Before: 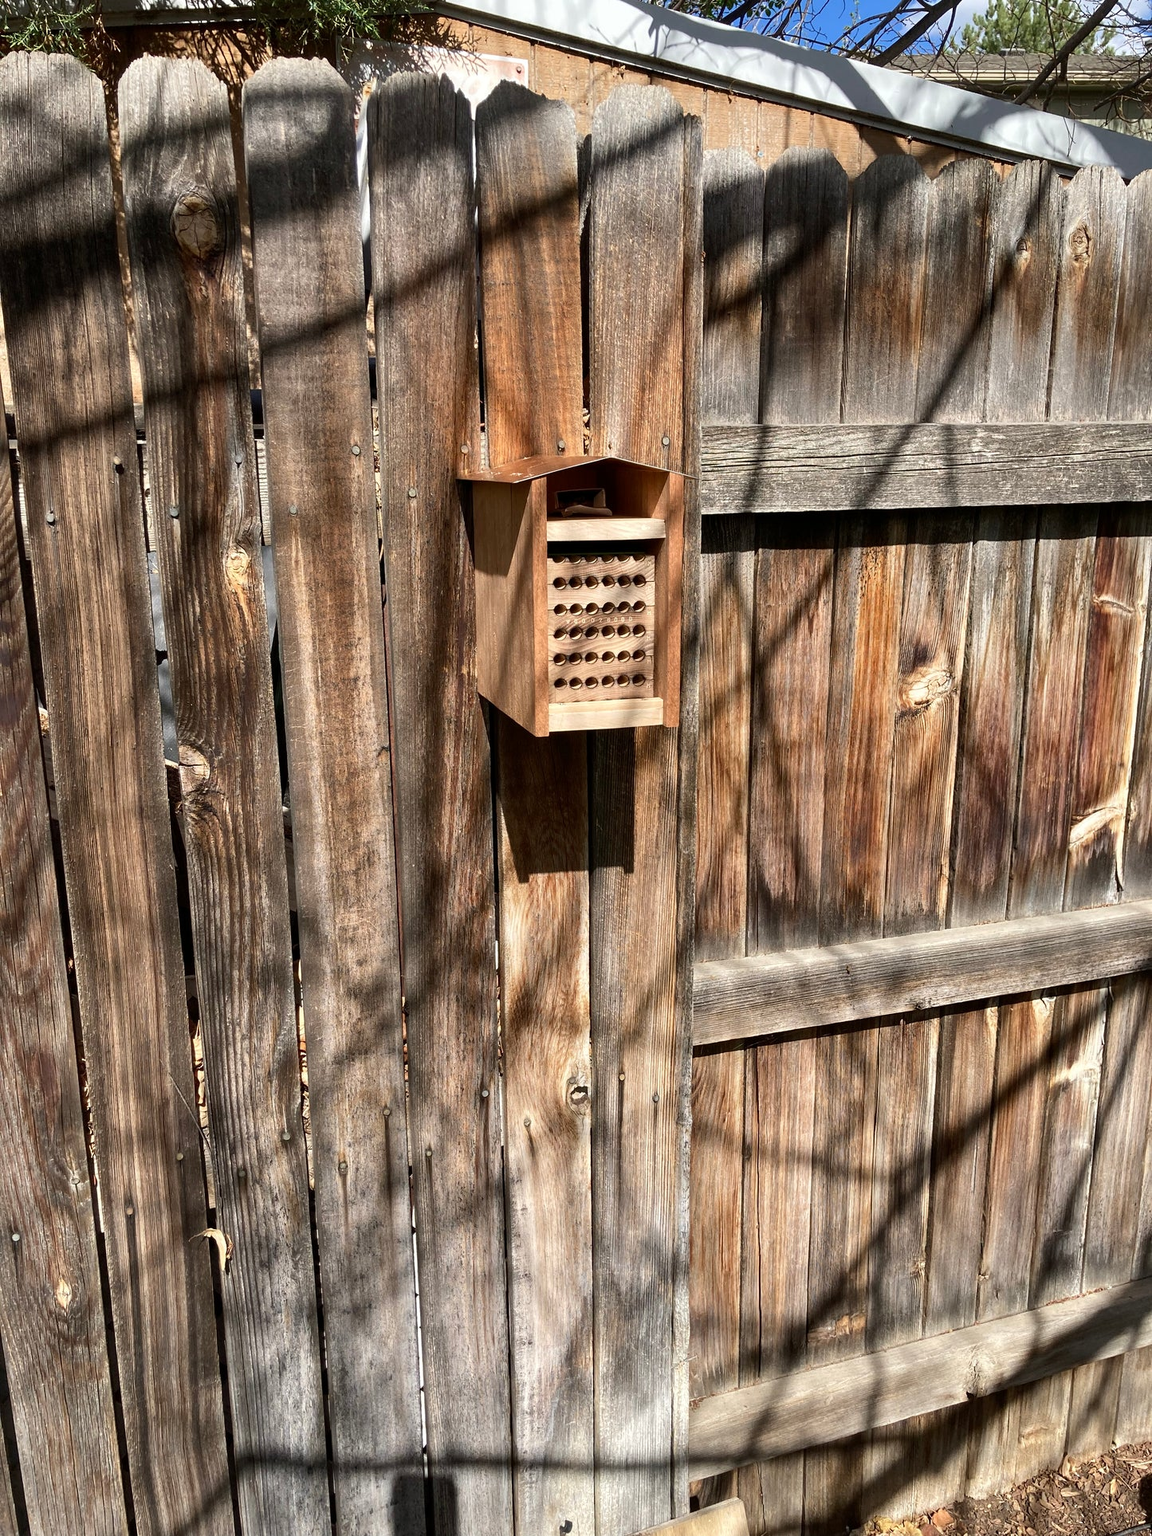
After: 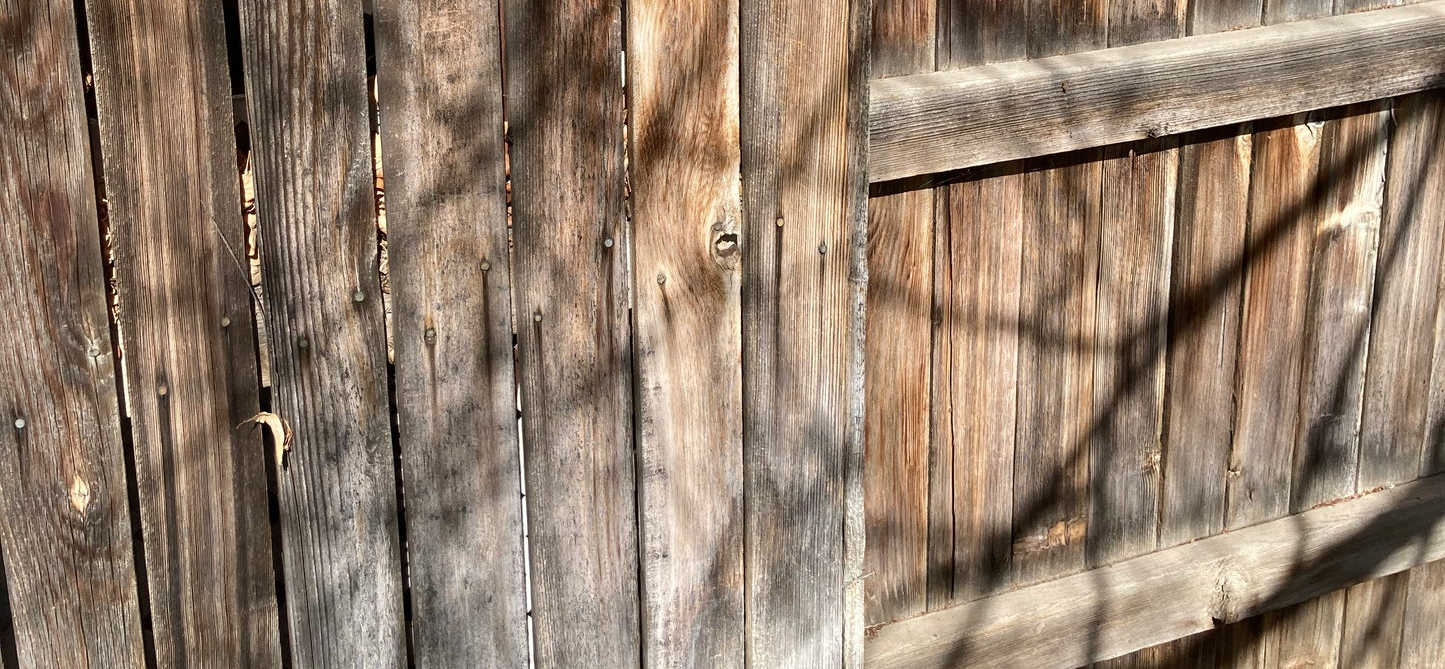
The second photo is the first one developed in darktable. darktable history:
crop and rotate: top 58.591%, bottom 6.649%
